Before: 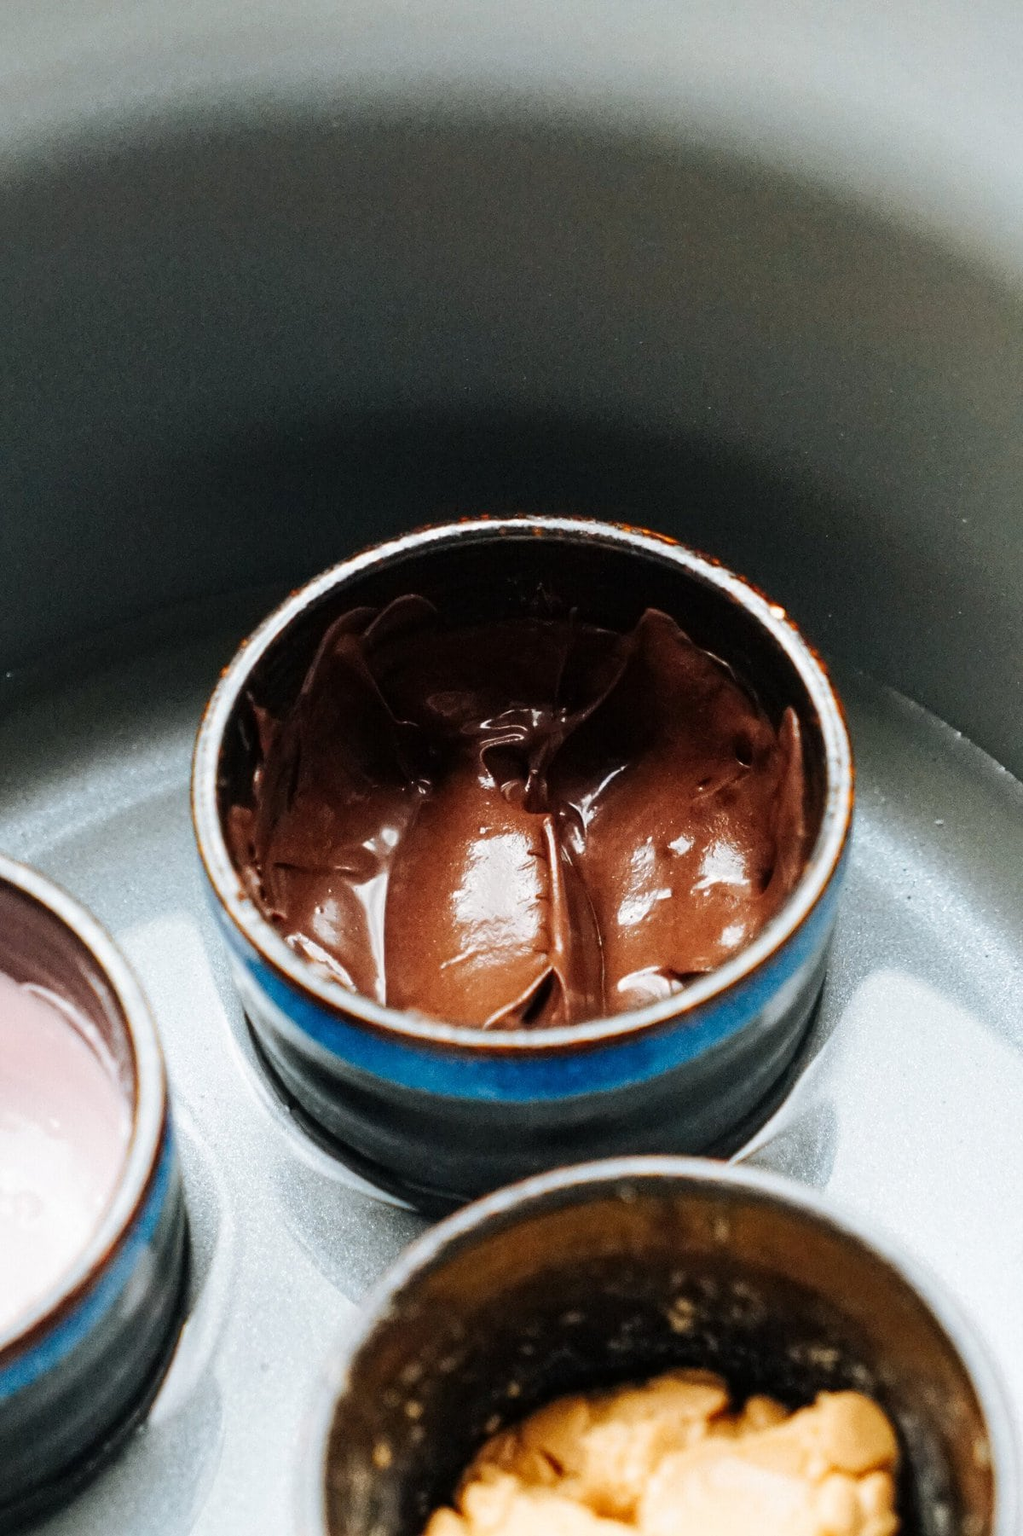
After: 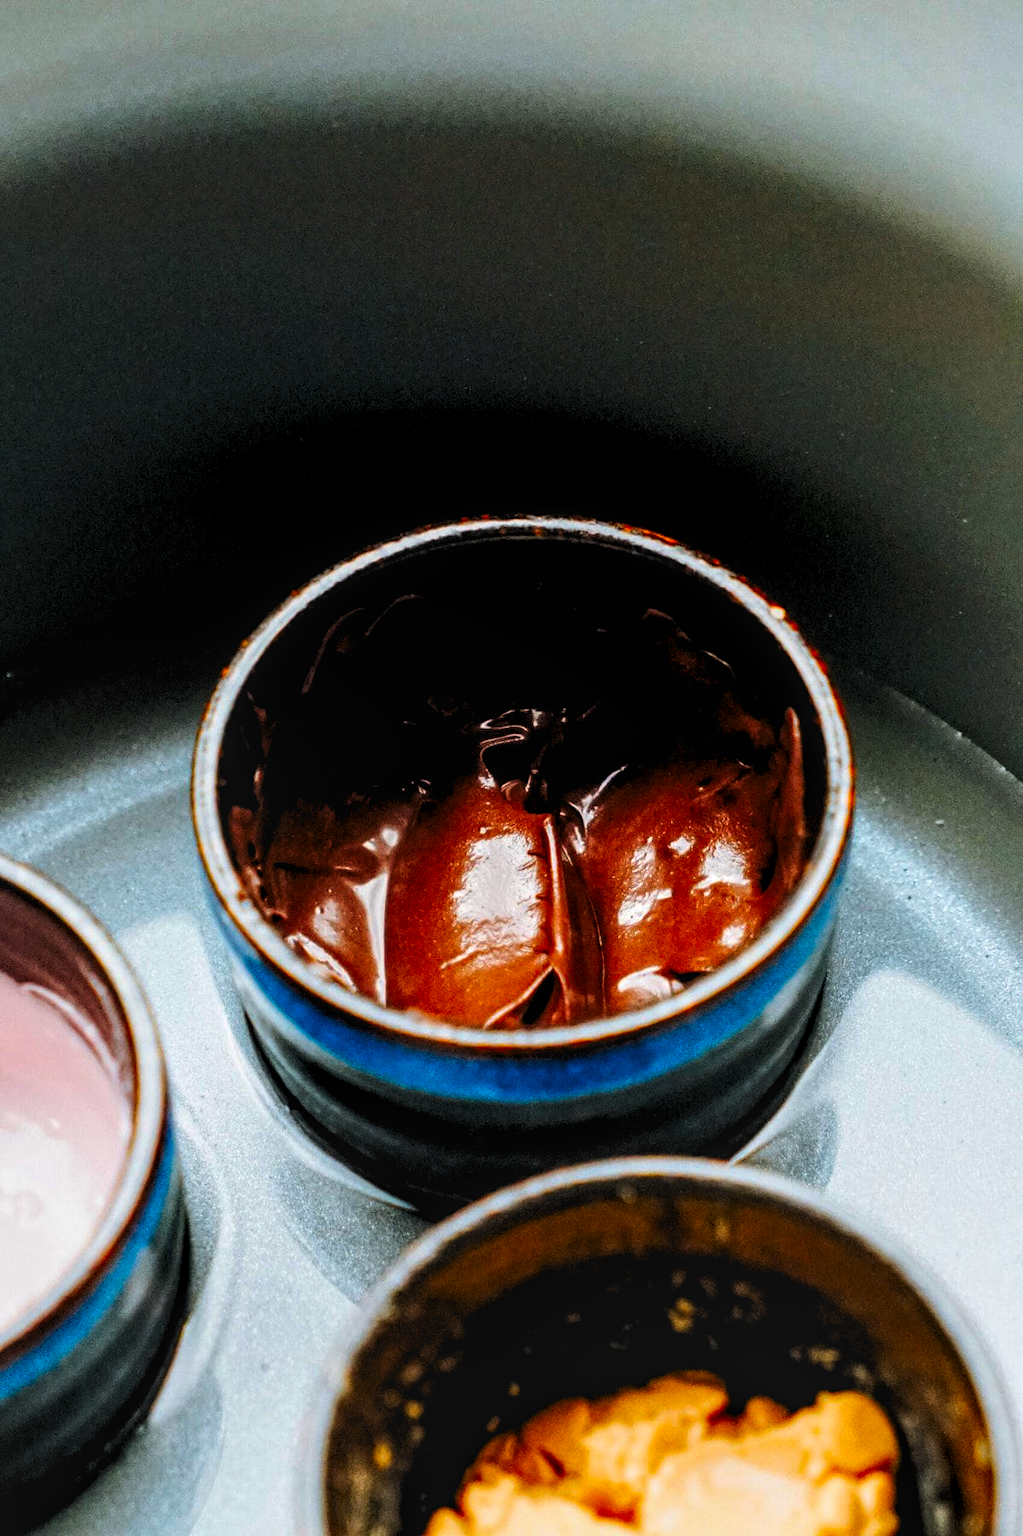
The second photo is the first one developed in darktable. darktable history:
levels: gray 59.4%, levels [0.116, 0.574, 1]
color correction: highlights b* -0.036, saturation 2.12
local contrast: on, module defaults
